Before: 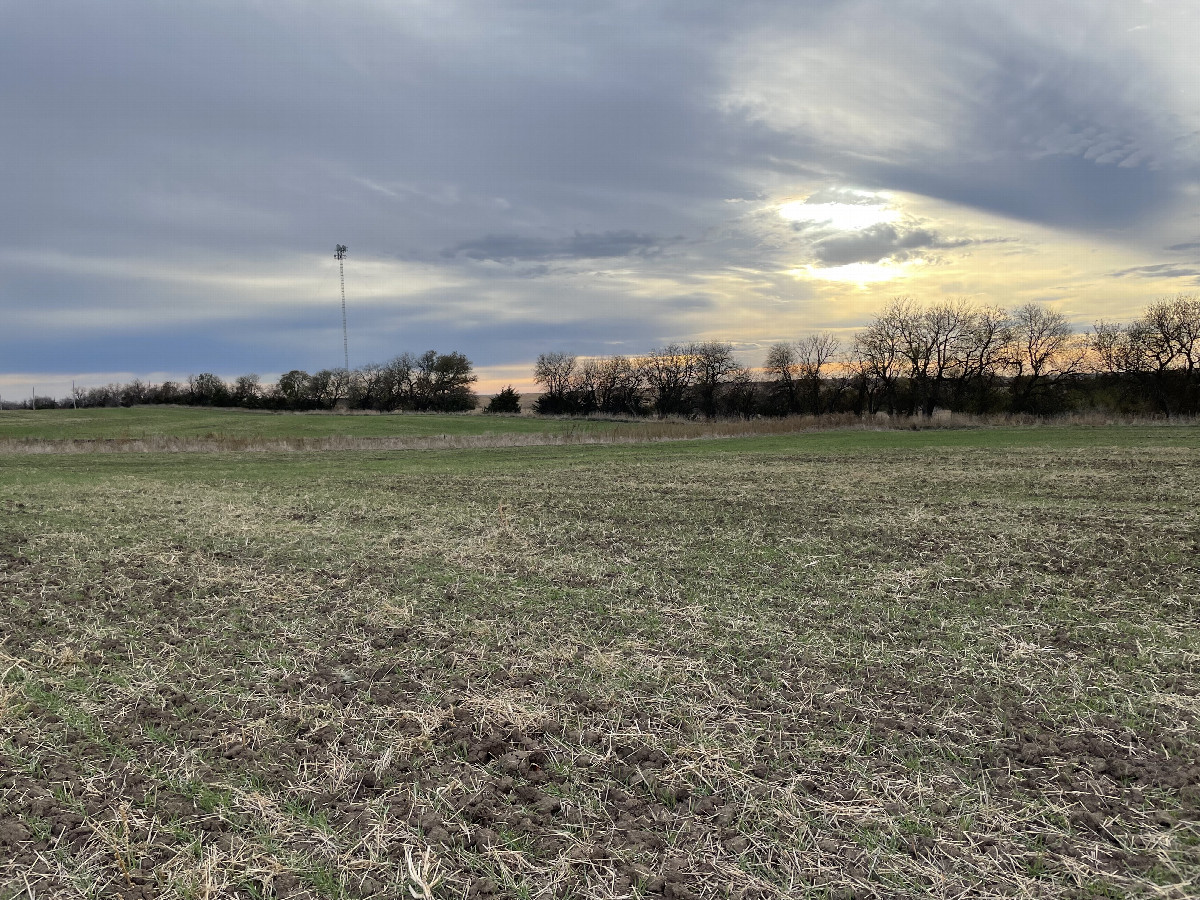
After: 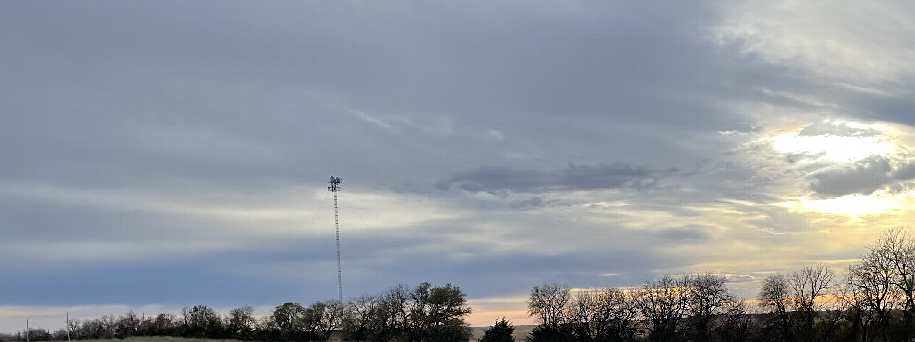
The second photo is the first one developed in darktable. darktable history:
crop: left 0.579%, top 7.627%, right 23.167%, bottom 54.275%
sharpen: radius 2.529, amount 0.323
